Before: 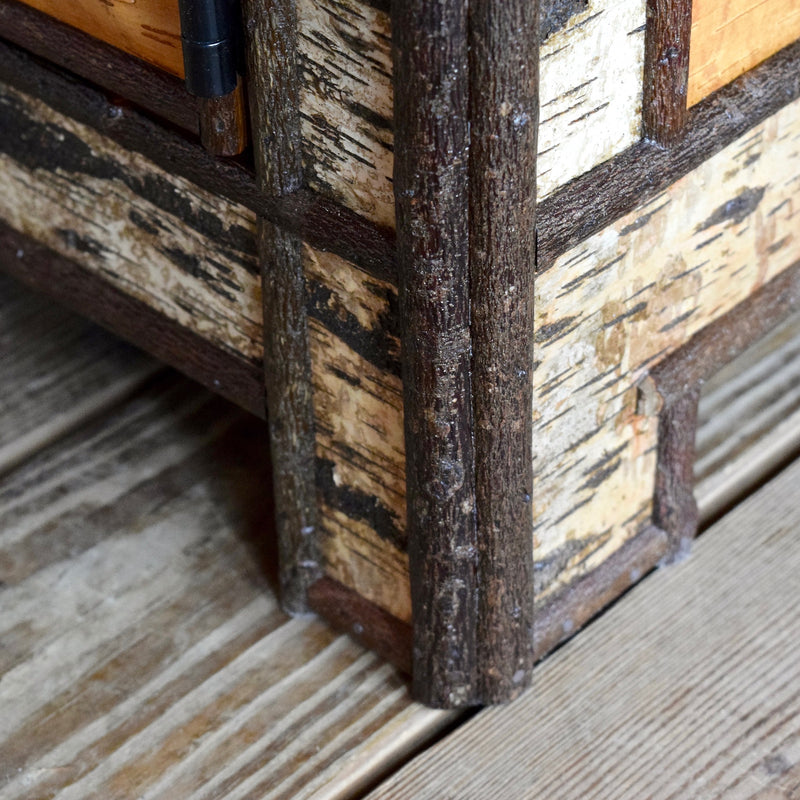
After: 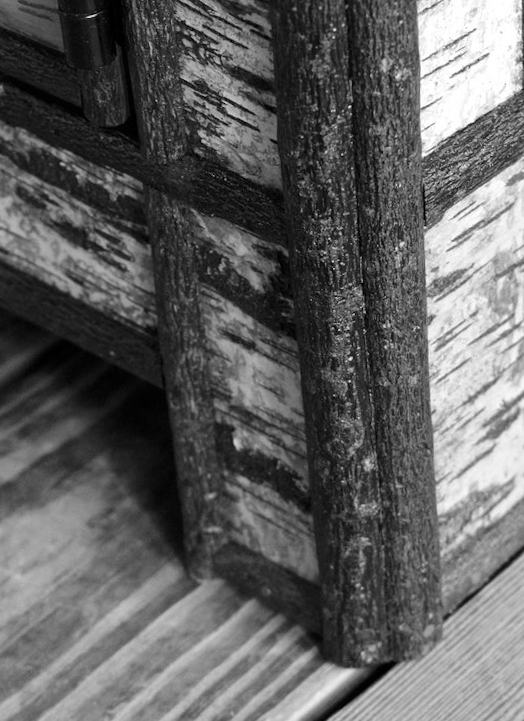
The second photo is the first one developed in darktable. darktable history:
crop and rotate: left 12.648%, right 20.685%
contrast brightness saturation: saturation -0.05
monochrome: on, module defaults
rotate and perspective: rotation -3°, crop left 0.031, crop right 0.968, crop top 0.07, crop bottom 0.93
